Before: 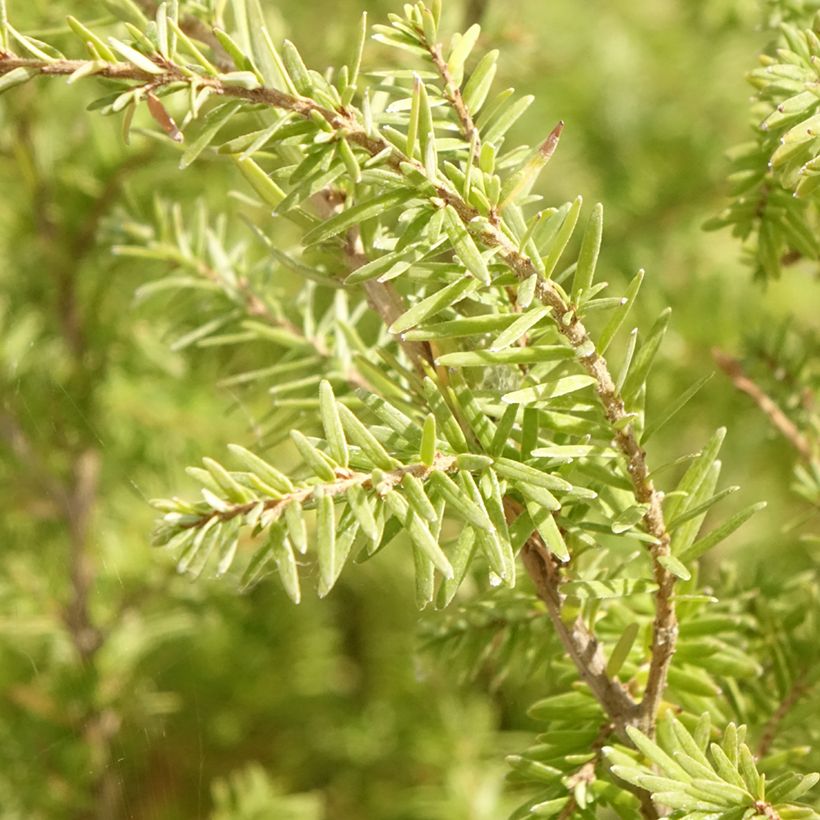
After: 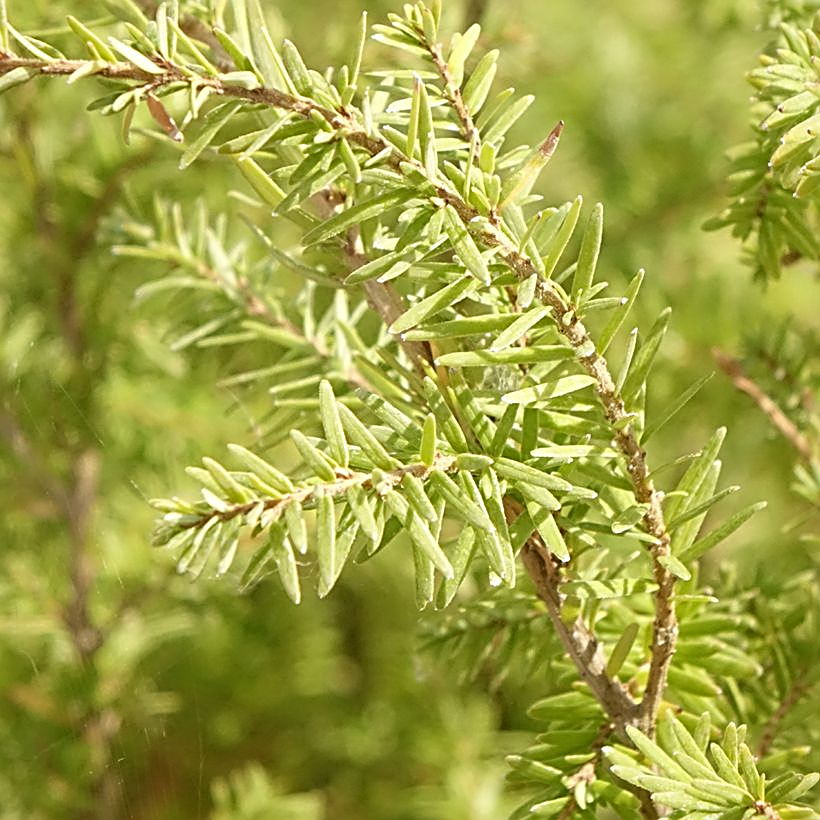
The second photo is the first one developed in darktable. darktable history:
sharpen: radius 2.574, amount 0.689
